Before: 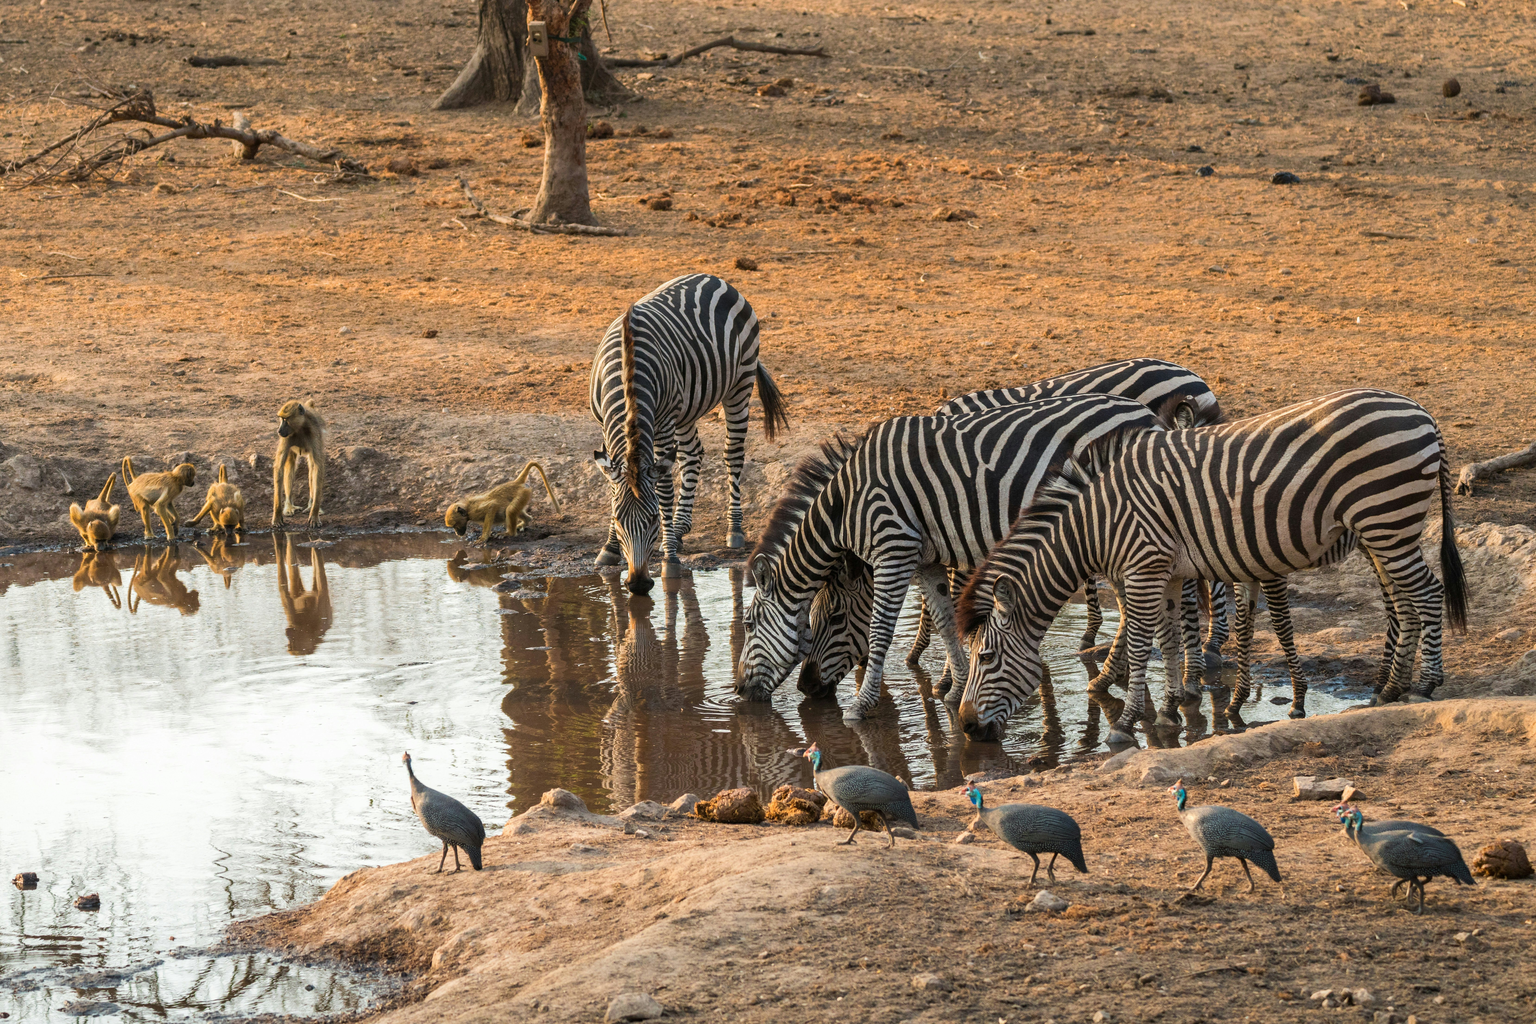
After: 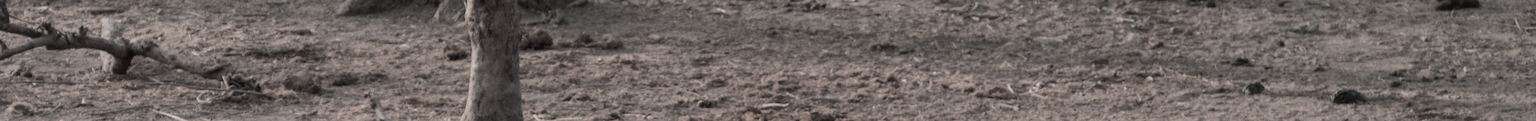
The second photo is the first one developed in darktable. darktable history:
tone equalizer: on, module defaults
exposure: exposure -0.462 EV, compensate highlight preservation false
color contrast: green-magenta contrast 0.3, blue-yellow contrast 0.15
crop and rotate: left 9.644%, top 9.491%, right 6.021%, bottom 80.509%
